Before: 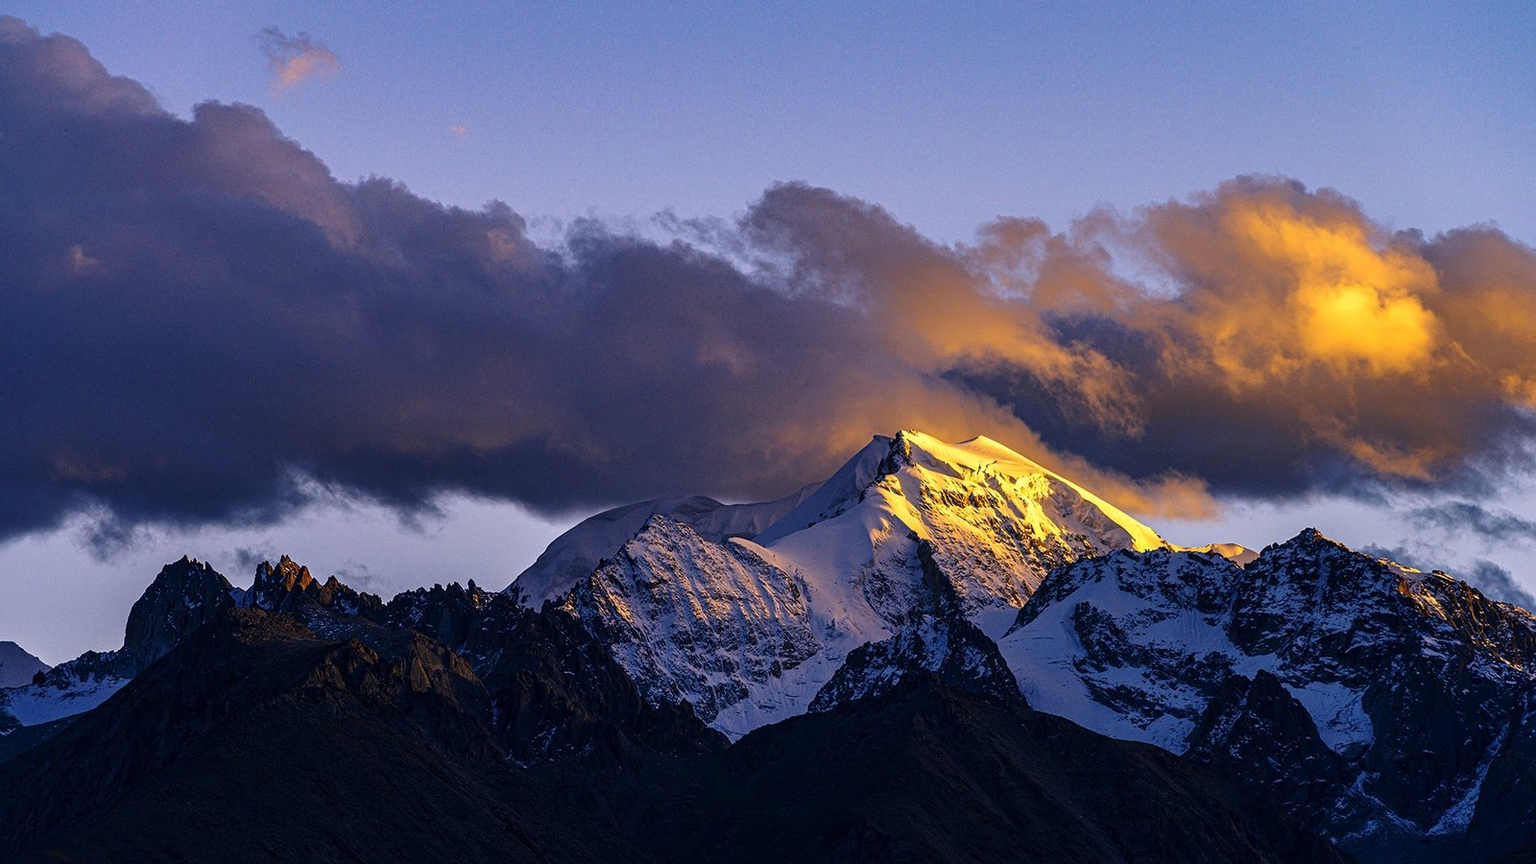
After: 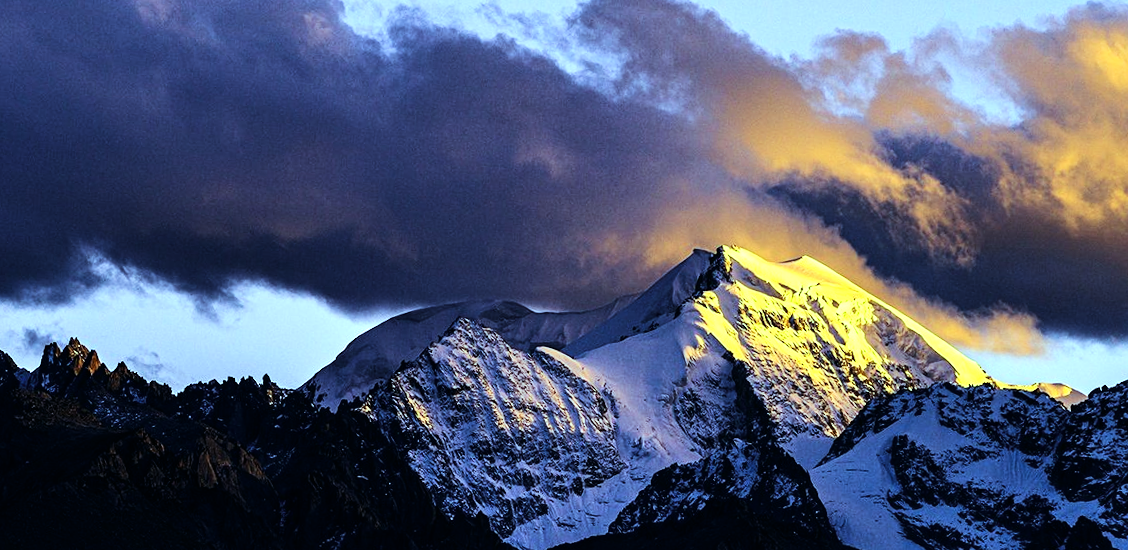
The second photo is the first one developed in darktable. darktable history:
tone curve: curves: ch0 [(0, 0) (0.004, 0.001) (0.133, 0.112) (0.325, 0.362) (0.832, 0.893) (1, 1)], color space Lab, linked channels, preserve colors none
tone equalizer: -8 EV -0.75 EV, -7 EV -0.7 EV, -6 EV -0.6 EV, -5 EV -0.4 EV, -3 EV 0.4 EV, -2 EV 0.6 EV, -1 EV 0.7 EV, +0 EV 0.75 EV, edges refinement/feathering 500, mask exposure compensation -1.57 EV, preserve details no
velvia: strength 27%
color balance: mode lift, gamma, gain (sRGB), lift [0.997, 0.979, 1.021, 1.011], gamma [1, 1.084, 0.916, 0.998], gain [1, 0.87, 1.13, 1.101], contrast 4.55%, contrast fulcrum 38.24%, output saturation 104.09%
crop and rotate: angle -3.37°, left 9.79%, top 20.73%, right 12.42%, bottom 11.82%
